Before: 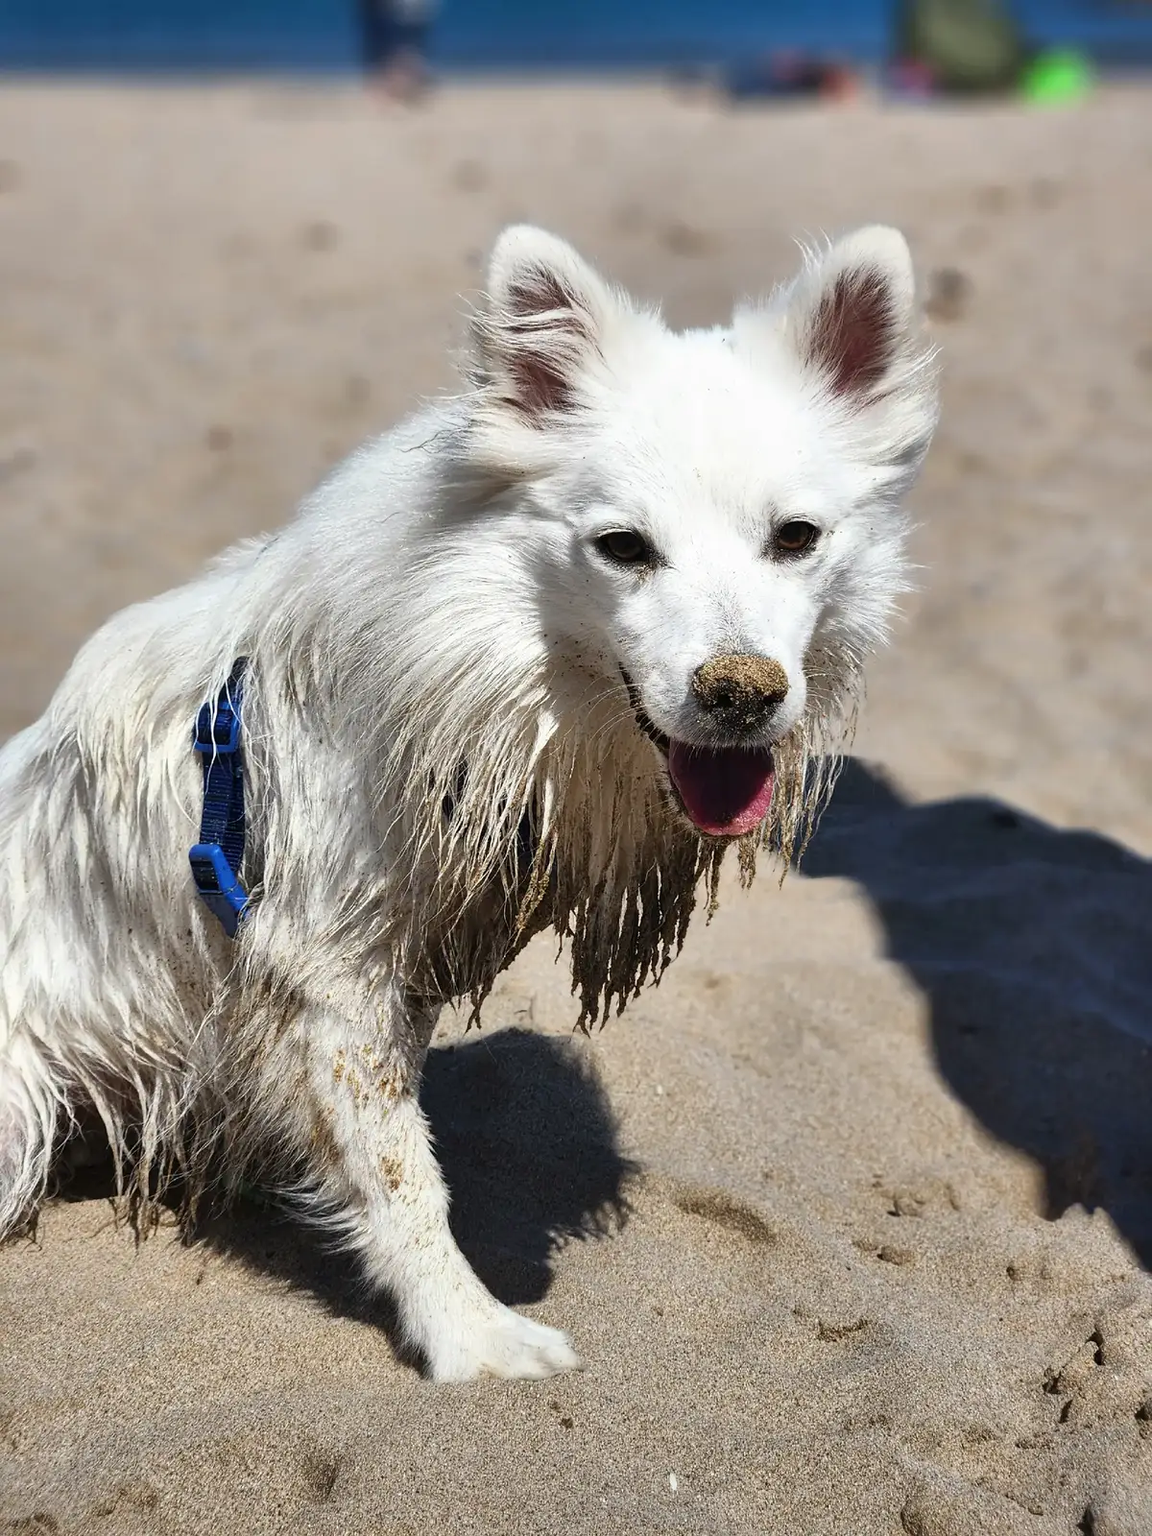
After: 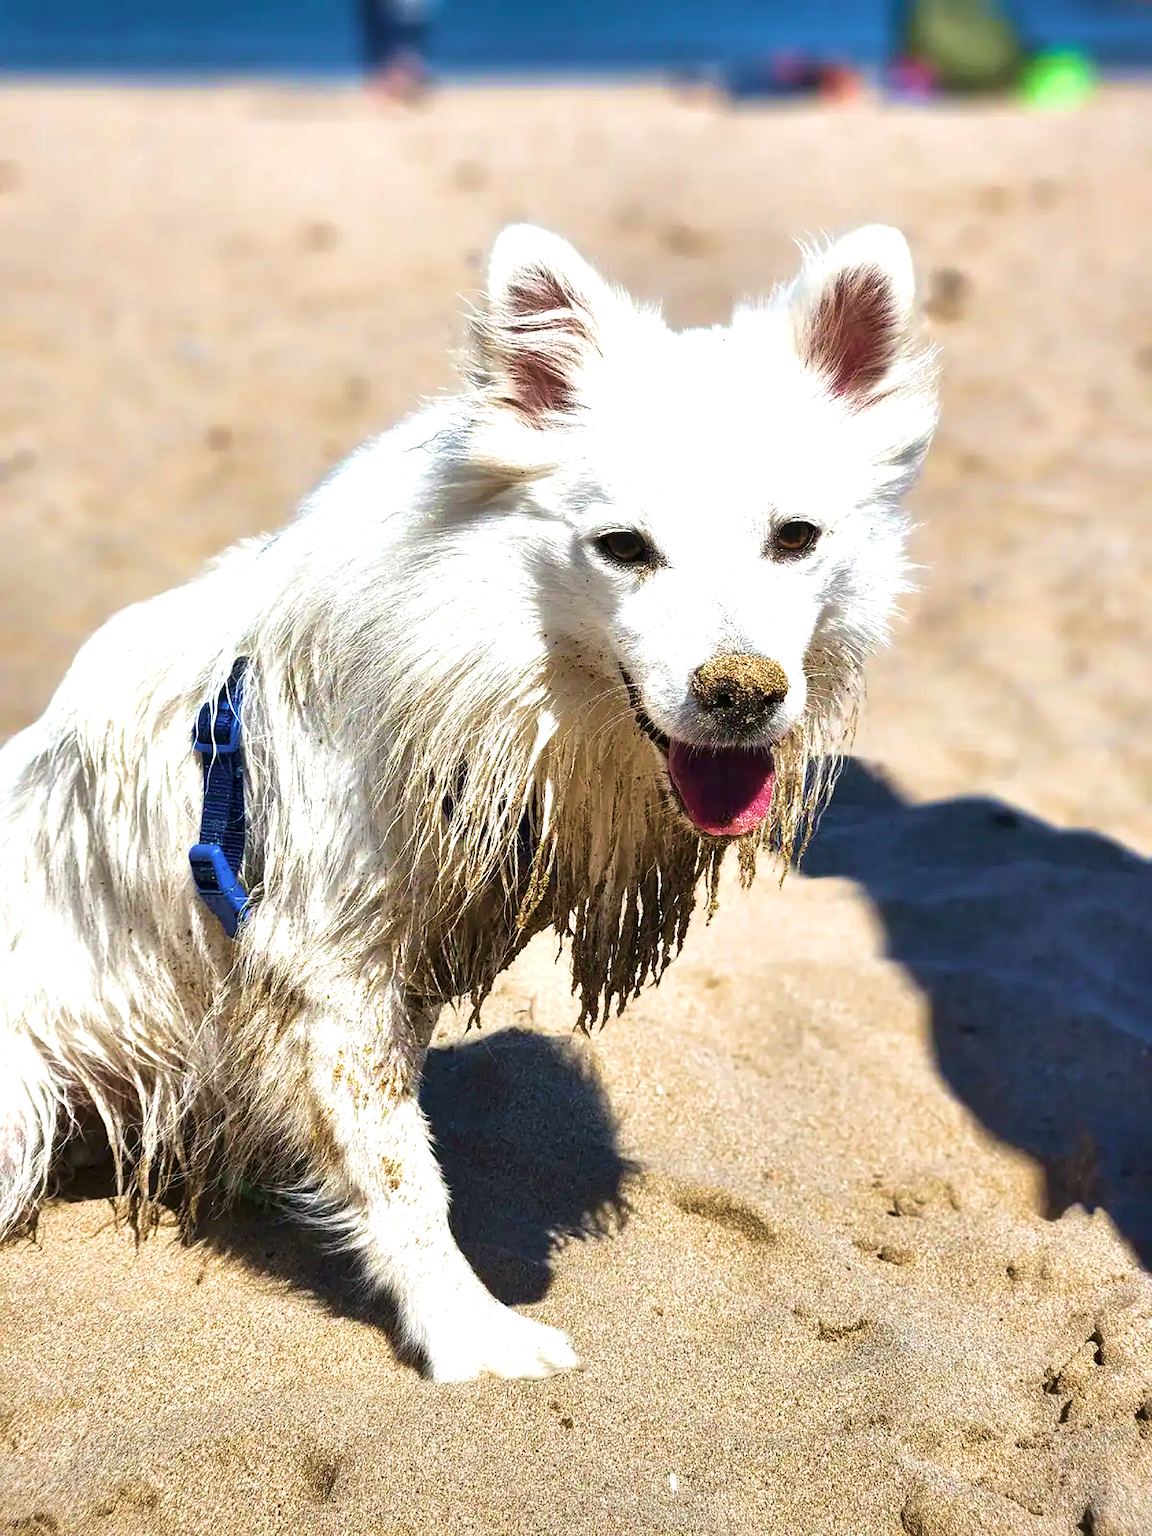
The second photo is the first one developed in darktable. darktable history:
exposure: exposure 0.74 EV, compensate highlight preservation false
velvia: strength 75%
contrast brightness saturation: saturation -0.05
local contrast: highlights 100%, shadows 100%, detail 120%, midtone range 0.2
